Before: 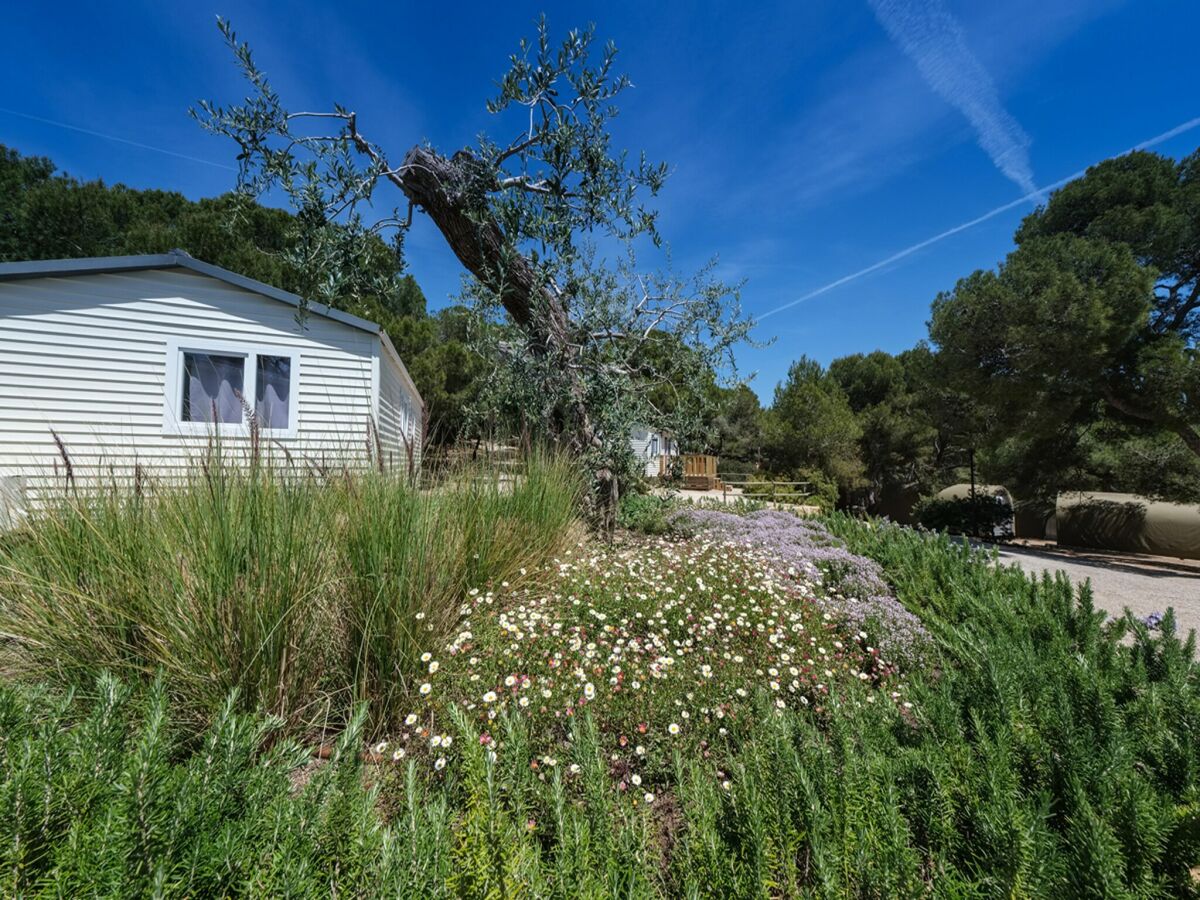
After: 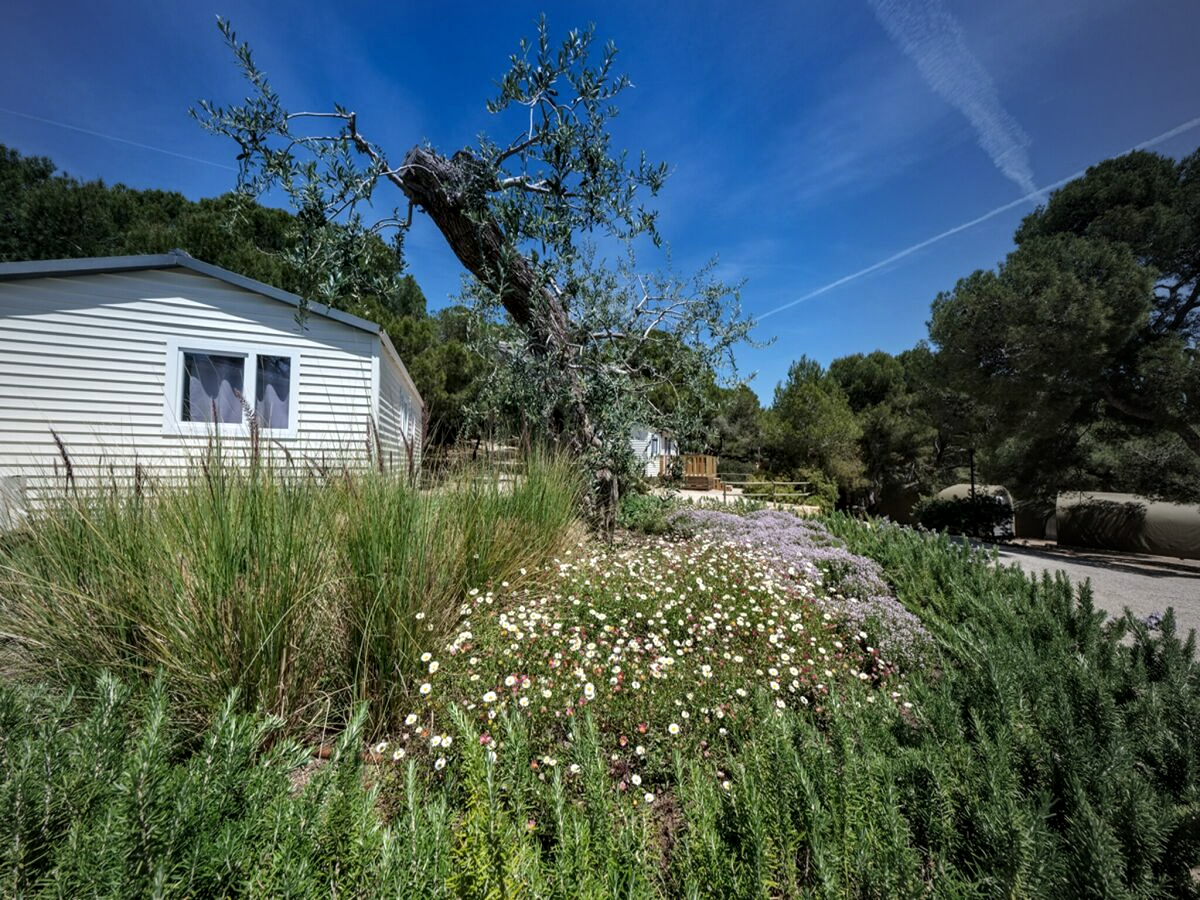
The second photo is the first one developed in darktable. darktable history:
contrast equalizer: octaves 7, y [[0.526, 0.53, 0.532, 0.532, 0.53, 0.525], [0.5 ×6], [0.5 ×6], [0 ×6], [0 ×6]]
vignetting: fall-off start 72.69%, fall-off radius 106.89%, center (-0.148, 0.011), width/height ratio 0.725
